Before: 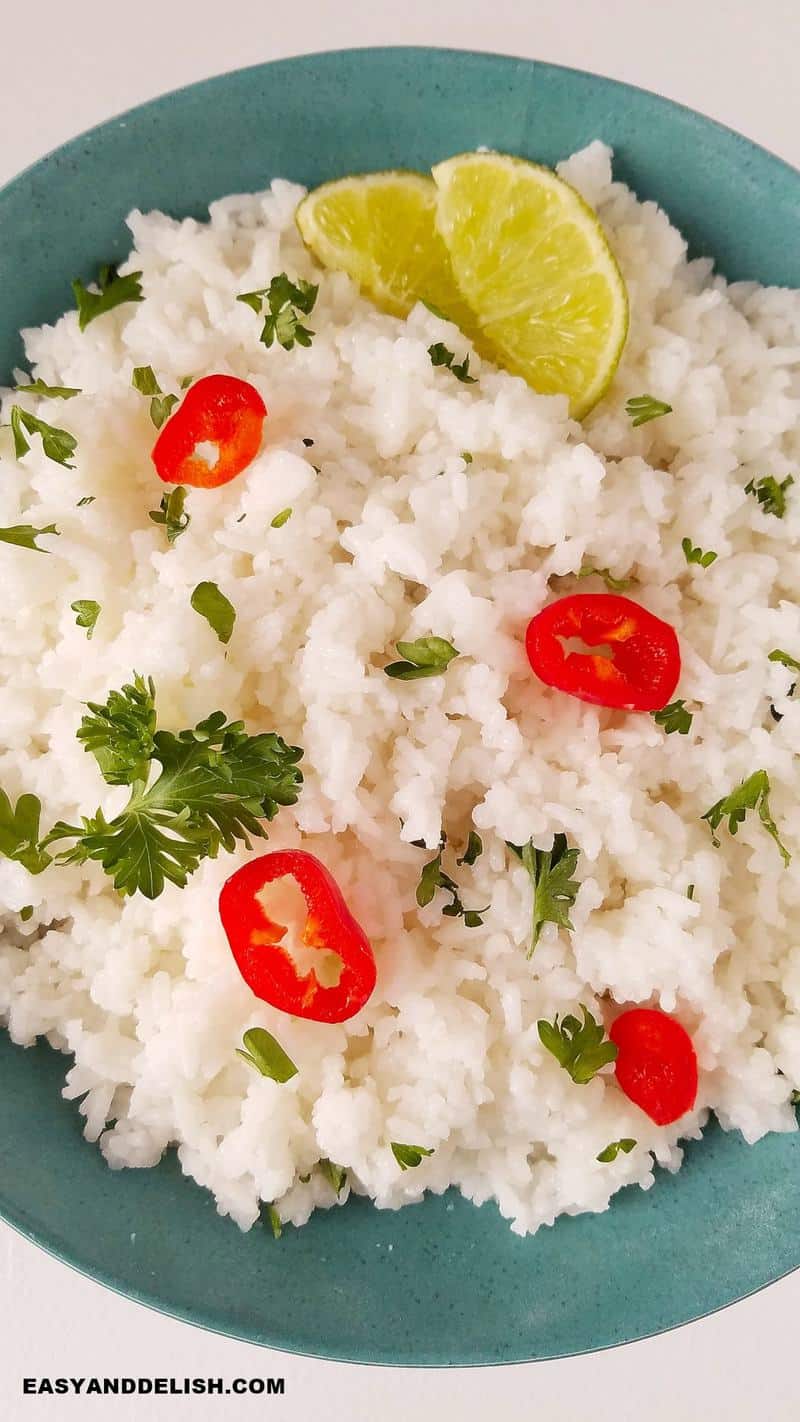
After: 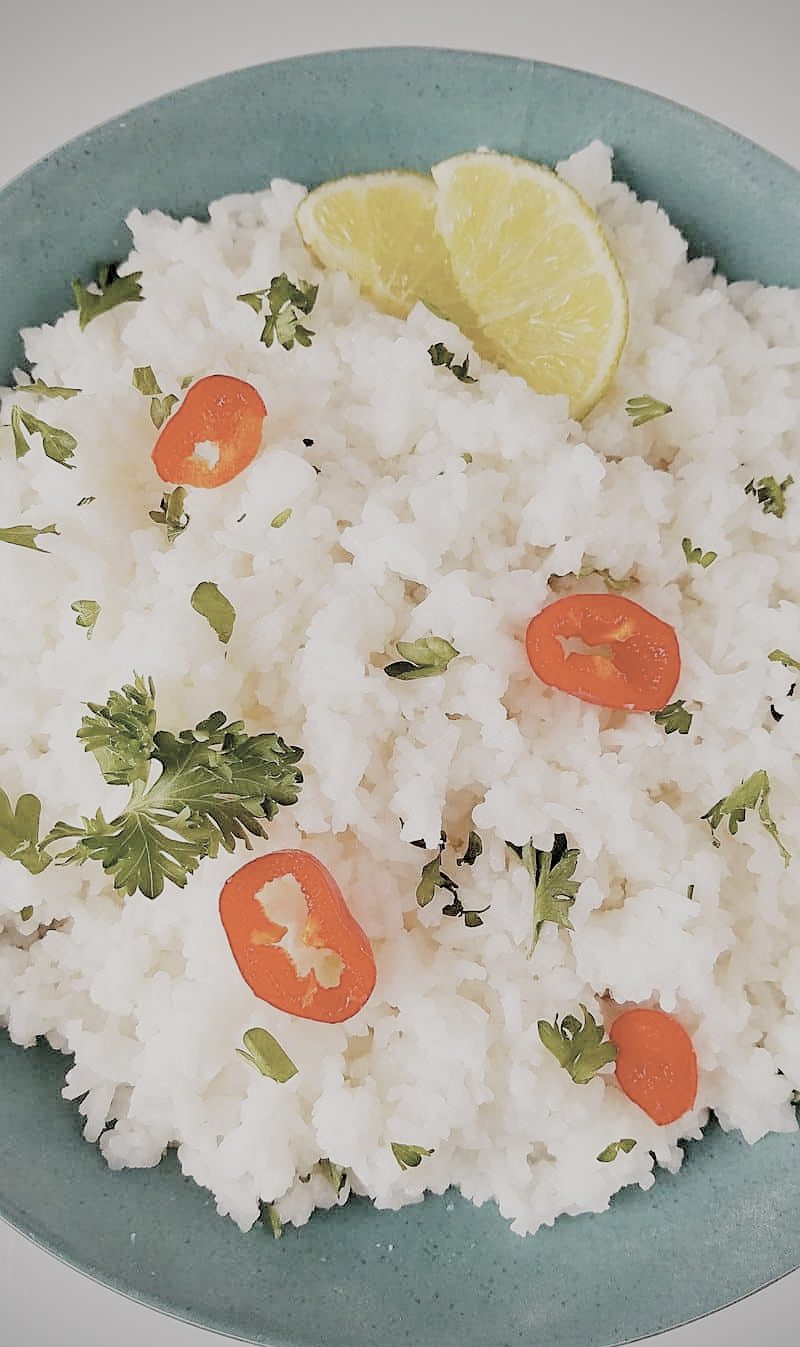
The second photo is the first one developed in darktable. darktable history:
contrast brightness saturation: brightness 0.183, saturation -0.484
filmic rgb: middle gray luminance 29.91%, black relative exposure -8.95 EV, white relative exposure 6.99 EV, target black luminance 0%, hardness 2.95, latitude 1.86%, contrast 0.962, highlights saturation mix 5.38%, shadows ↔ highlights balance 11.71%, preserve chrominance no, color science v4 (2020), iterations of high-quality reconstruction 0, contrast in shadows soft
crop and rotate: top 0.007%, bottom 5.213%
sharpen: on, module defaults
vignetting: on, module defaults
